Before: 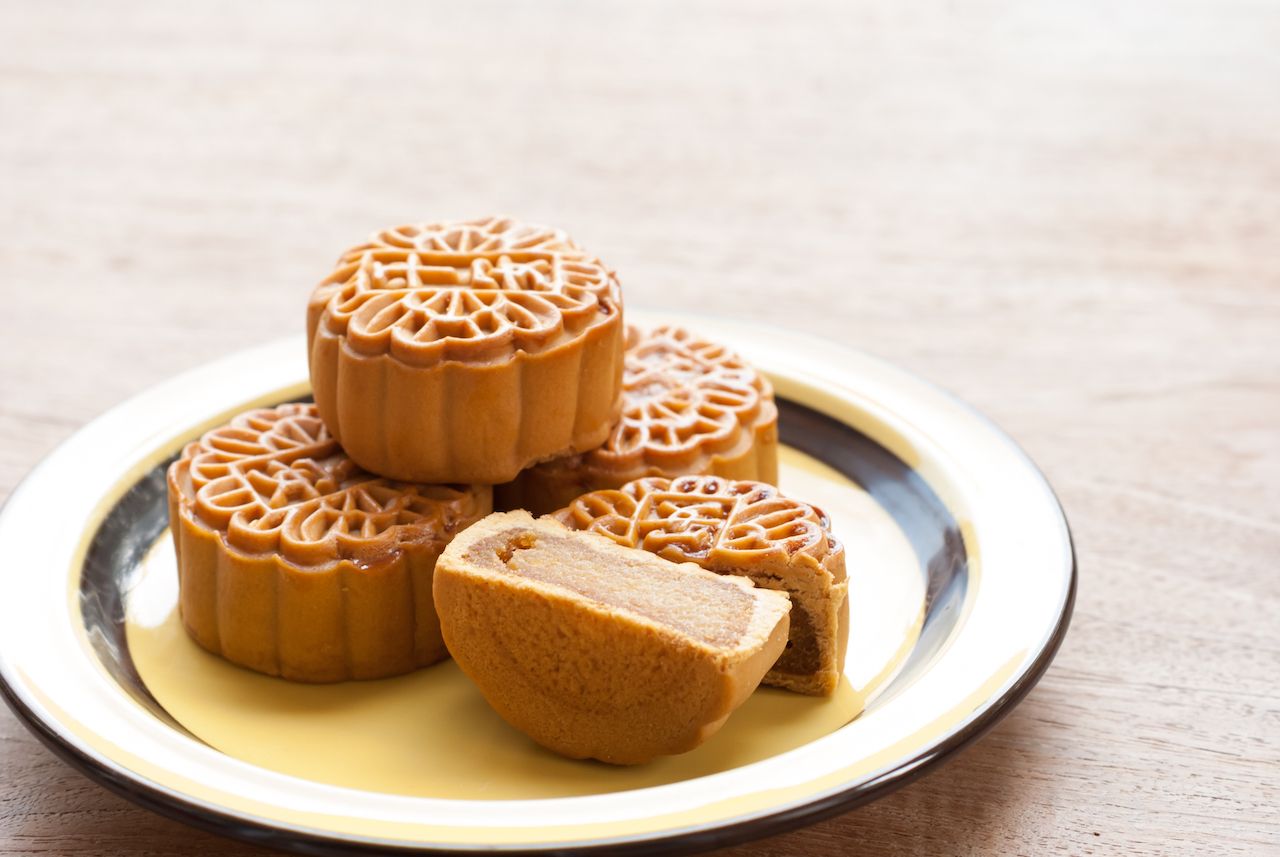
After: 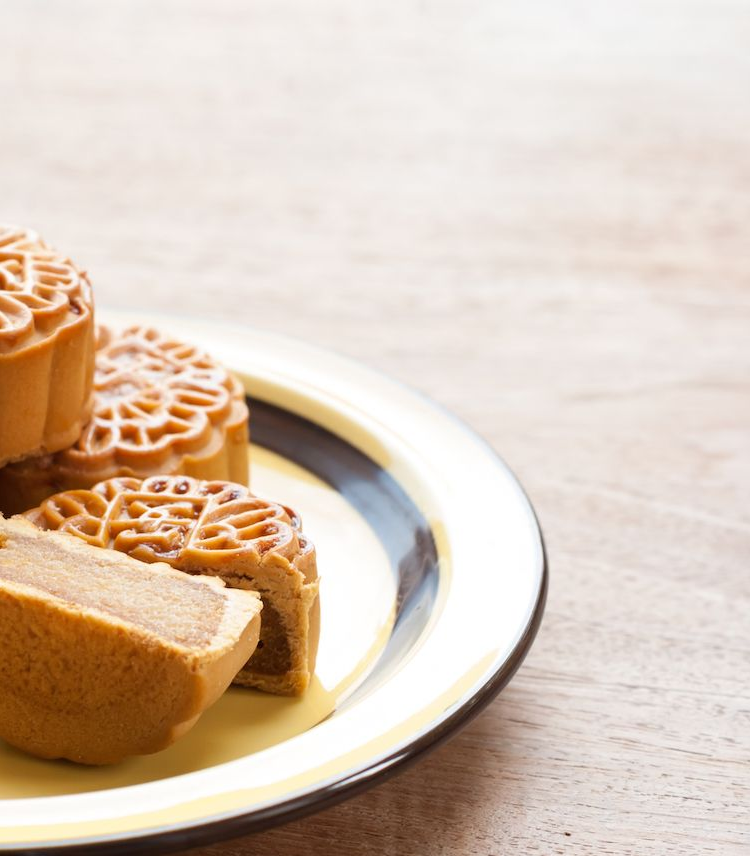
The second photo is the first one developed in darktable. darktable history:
crop: left 41.356%
